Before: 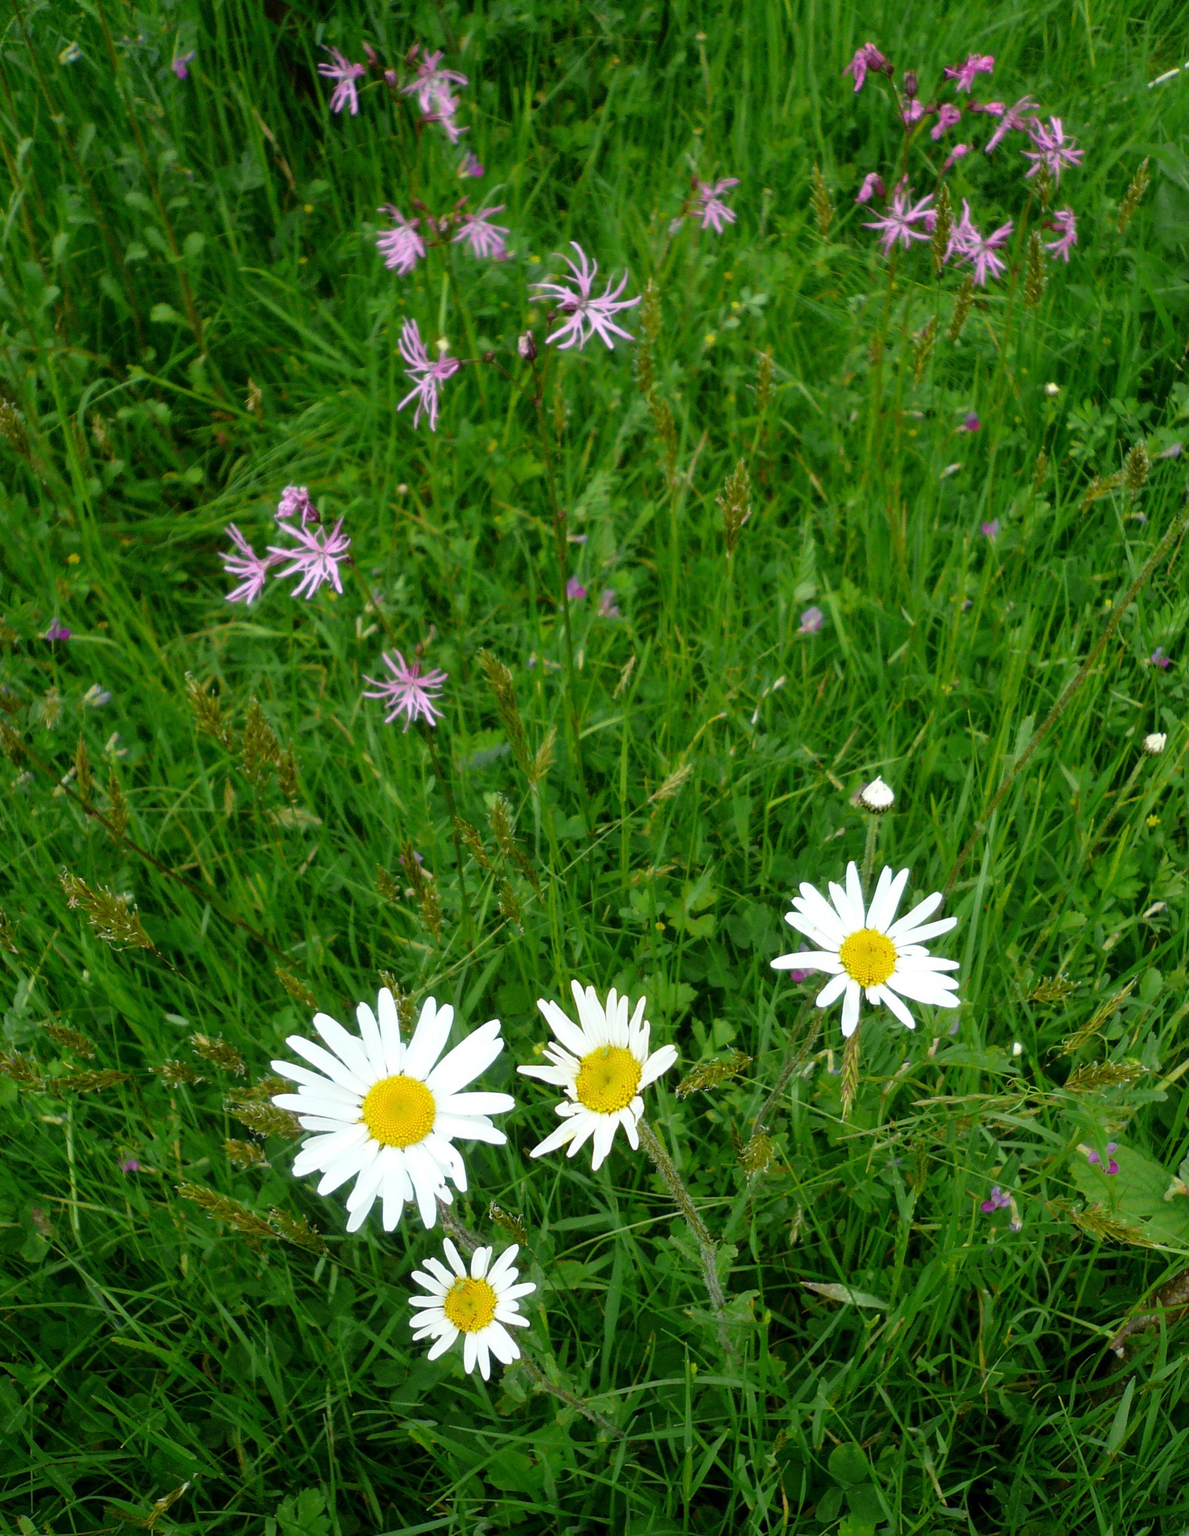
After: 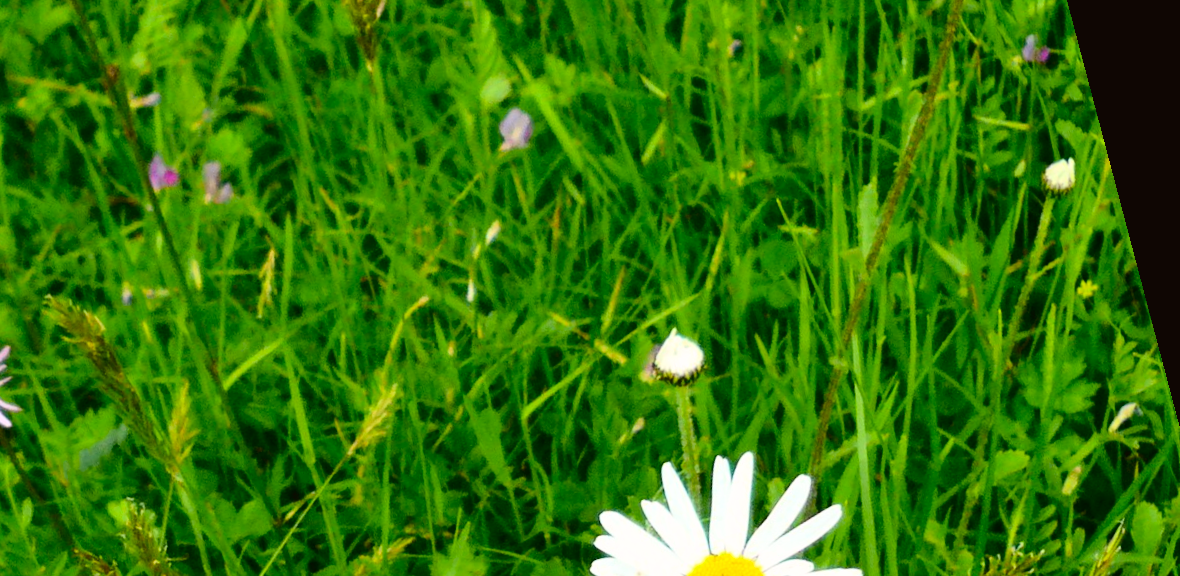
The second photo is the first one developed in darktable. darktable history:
rotate and perspective: rotation -14.8°, crop left 0.1, crop right 0.903, crop top 0.25, crop bottom 0.748
crop: left 36.005%, top 18.293%, right 0.31%, bottom 38.444%
tone curve: curves: ch0 [(0.003, 0.023) (0.071, 0.052) (0.236, 0.197) (0.466, 0.557) (0.631, 0.764) (0.806, 0.906) (1, 1)]; ch1 [(0, 0) (0.262, 0.227) (0.417, 0.386) (0.469, 0.467) (0.502, 0.51) (0.528, 0.521) (0.573, 0.555) (0.605, 0.621) (0.644, 0.671) (0.686, 0.728) (0.994, 0.987)]; ch2 [(0, 0) (0.262, 0.188) (0.385, 0.353) (0.427, 0.424) (0.495, 0.502) (0.531, 0.555) (0.583, 0.632) (0.644, 0.748) (1, 1)], color space Lab, independent channels, preserve colors none
